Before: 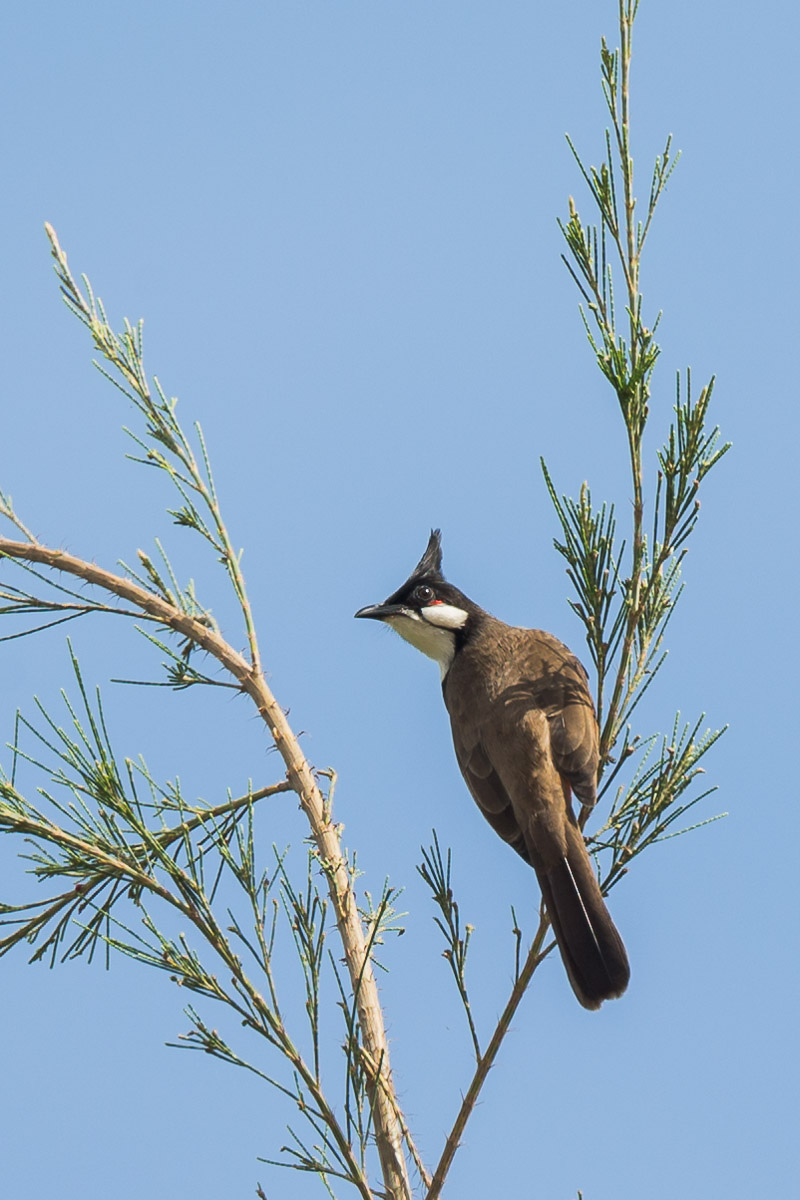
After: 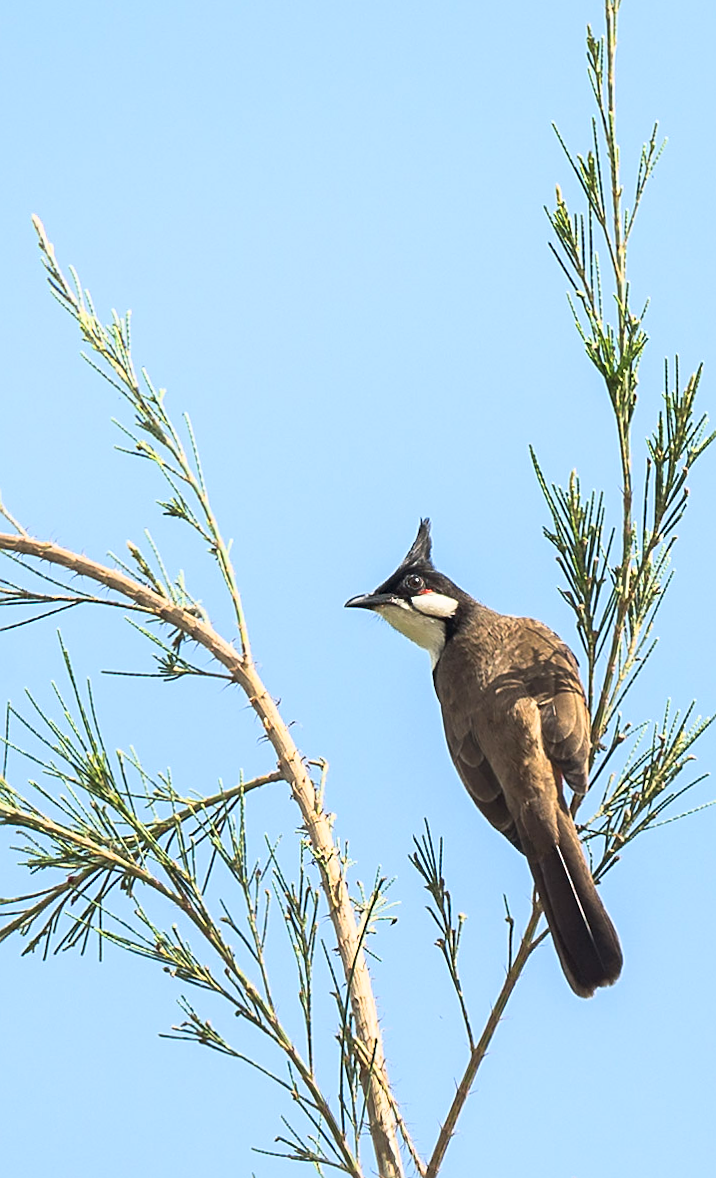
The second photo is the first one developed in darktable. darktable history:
sharpen: on, module defaults
rotate and perspective: rotation -0.45°, automatic cropping original format, crop left 0.008, crop right 0.992, crop top 0.012, crop bottom 0.988
crop and rotate: left 1.088%, right 8.807%
base curve: curves: ch0 [(0, 0) (0.557, 0.834) (1, 1)]
